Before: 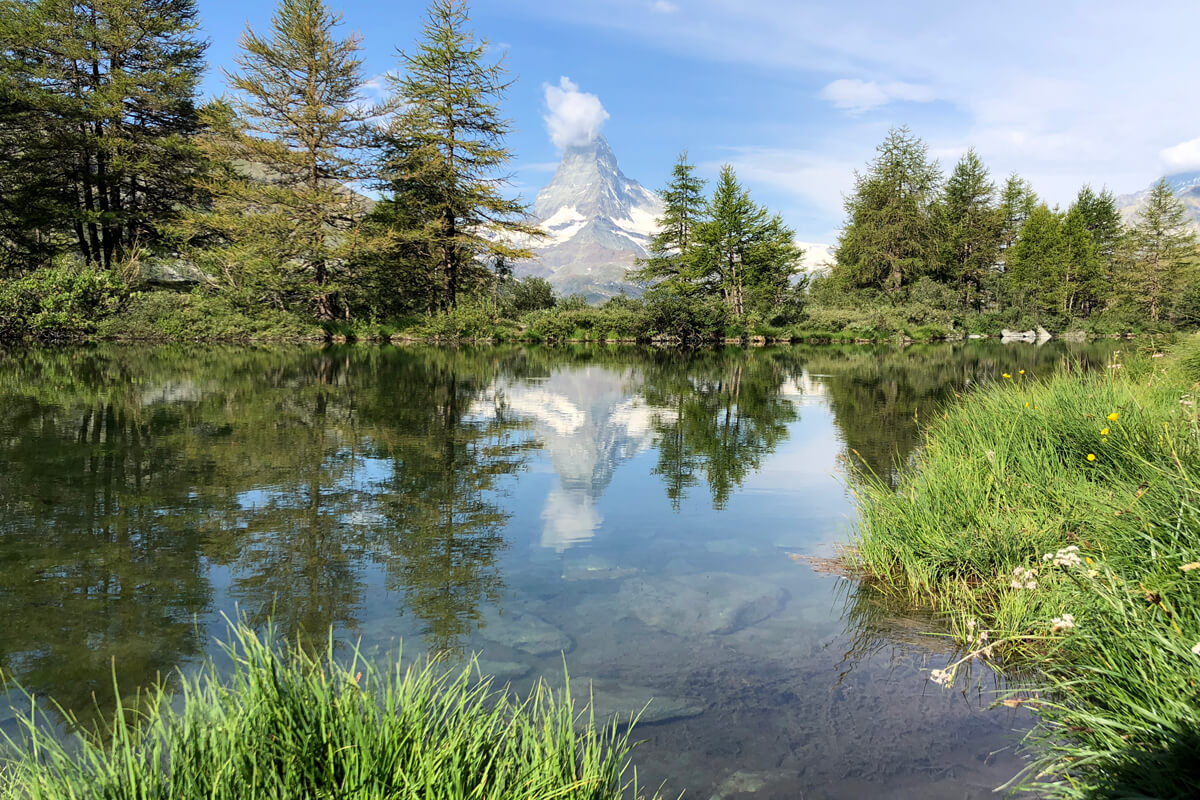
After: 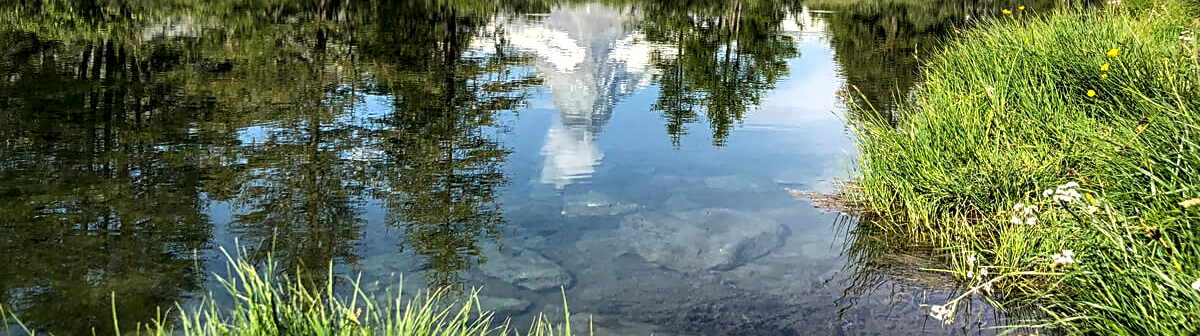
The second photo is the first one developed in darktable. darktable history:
sharpen: radius 2.767
crop: top 45.551%, bottom 12.262%
local contrast: detail 130%
color balance rgb: shadows lift › luminance -10%, power › luminance -9%, linear chroma grading › global chroma 10%, global vibrance 10%, contrast 15%, saturation formula JzAzBz (2021)
